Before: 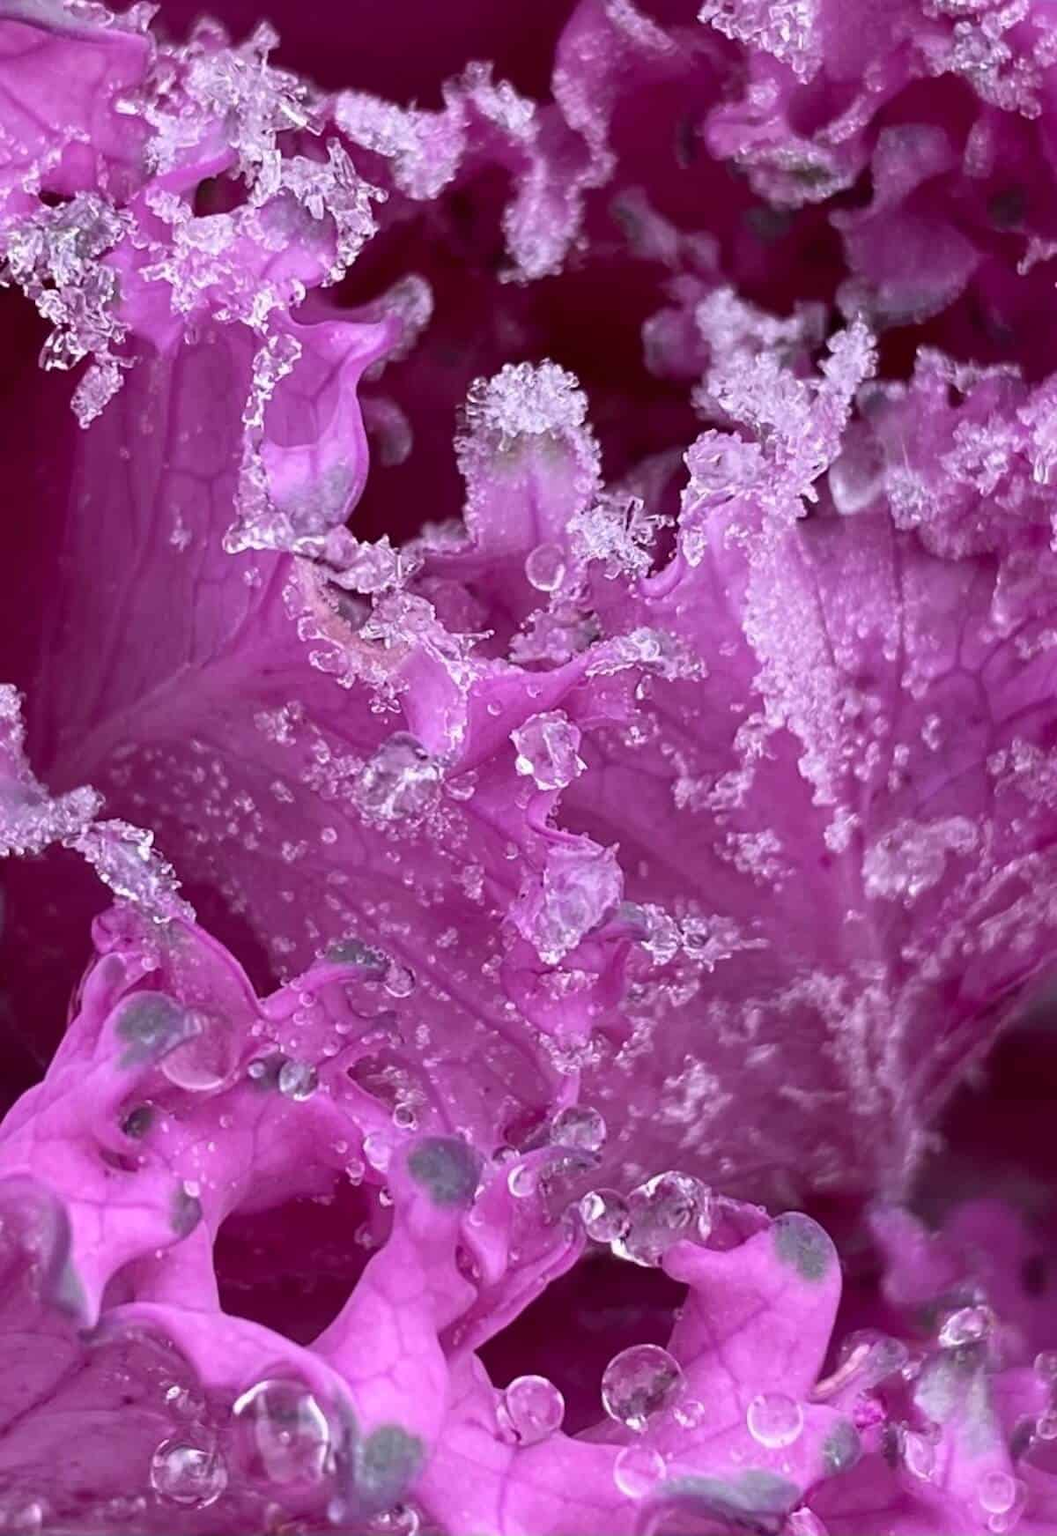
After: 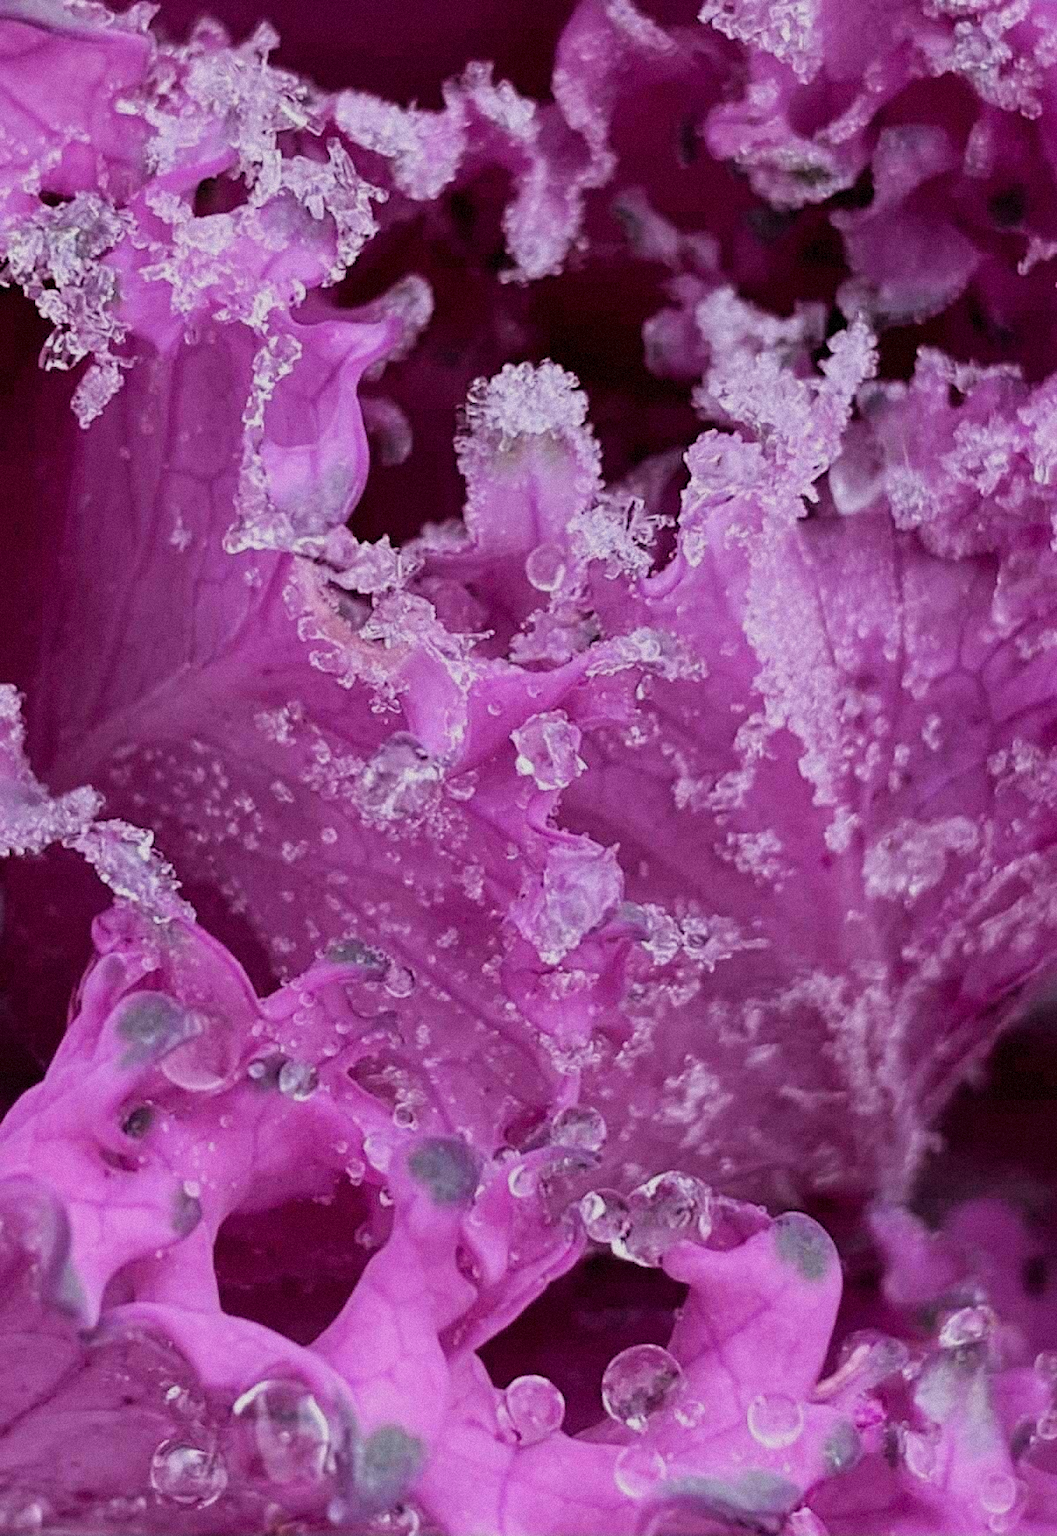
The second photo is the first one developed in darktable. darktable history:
grain: mid-tones bias 0%
filmic rgb: black relative exposure -4.88 EV, hardness 2.82
